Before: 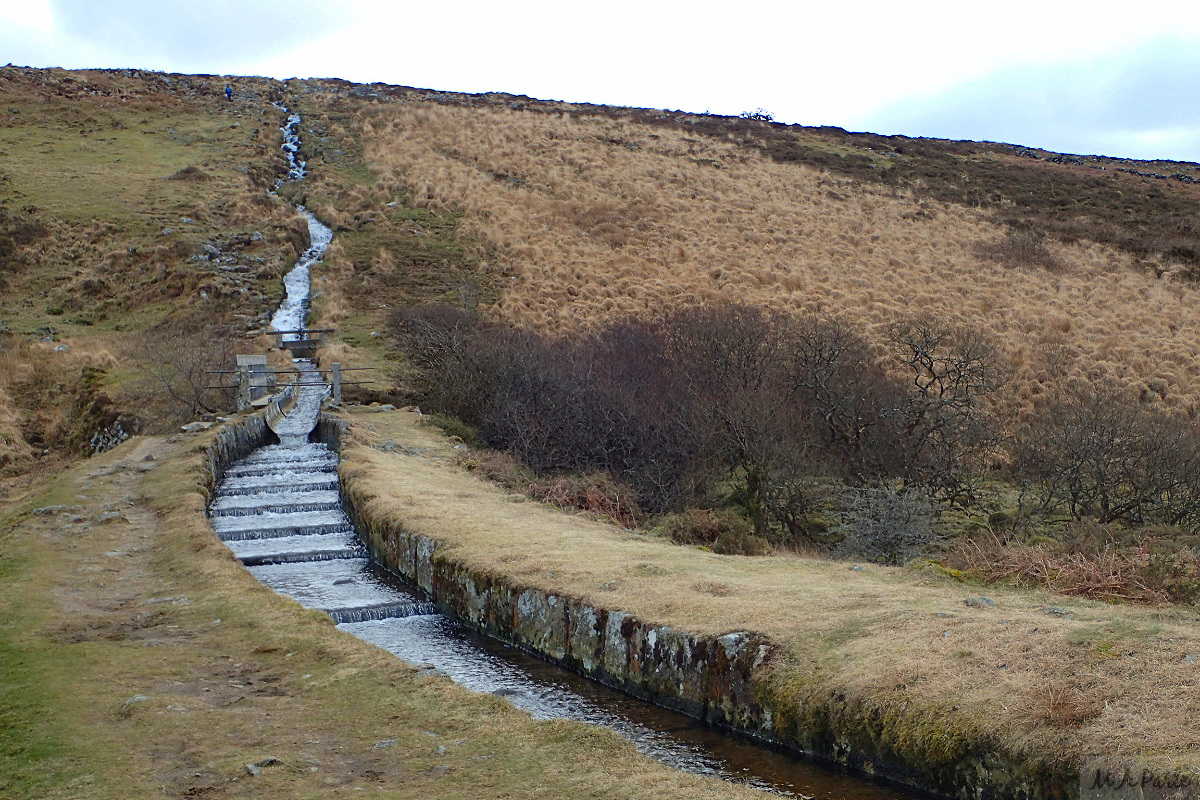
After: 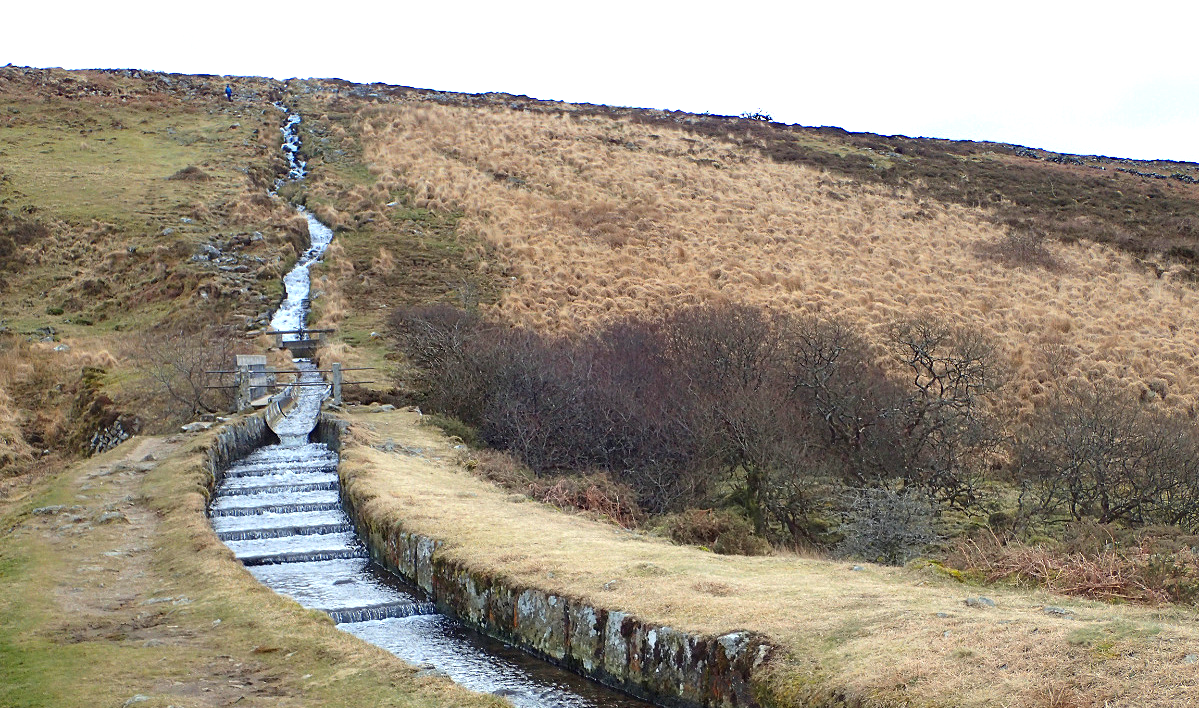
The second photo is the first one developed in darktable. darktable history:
exposure: black level correction 0, exposure 0.7 EV, compensate exposure bias true, compensate highlight preservation false
crop and rotate: top 0%, bottom 11.49%
contrast brightness saturation: contrast 0.05
